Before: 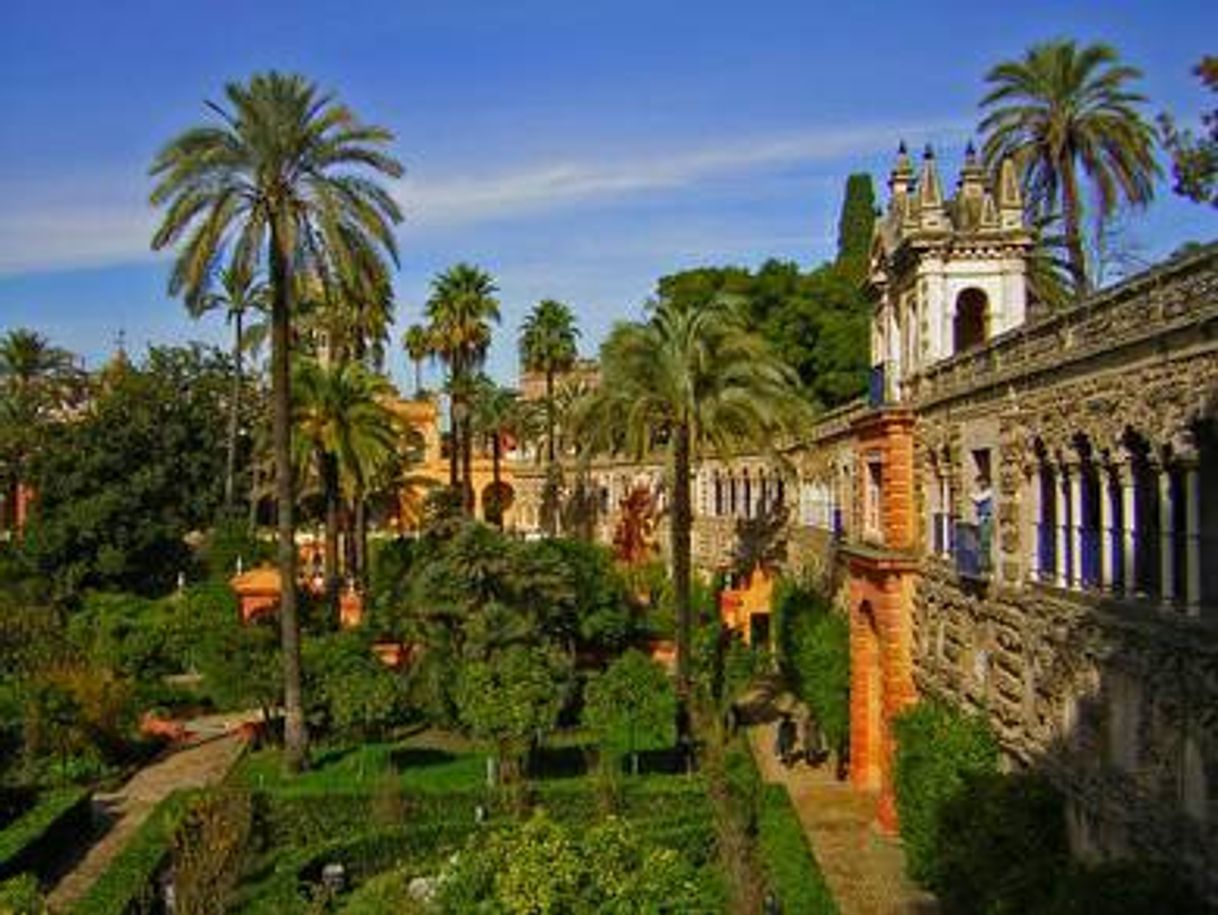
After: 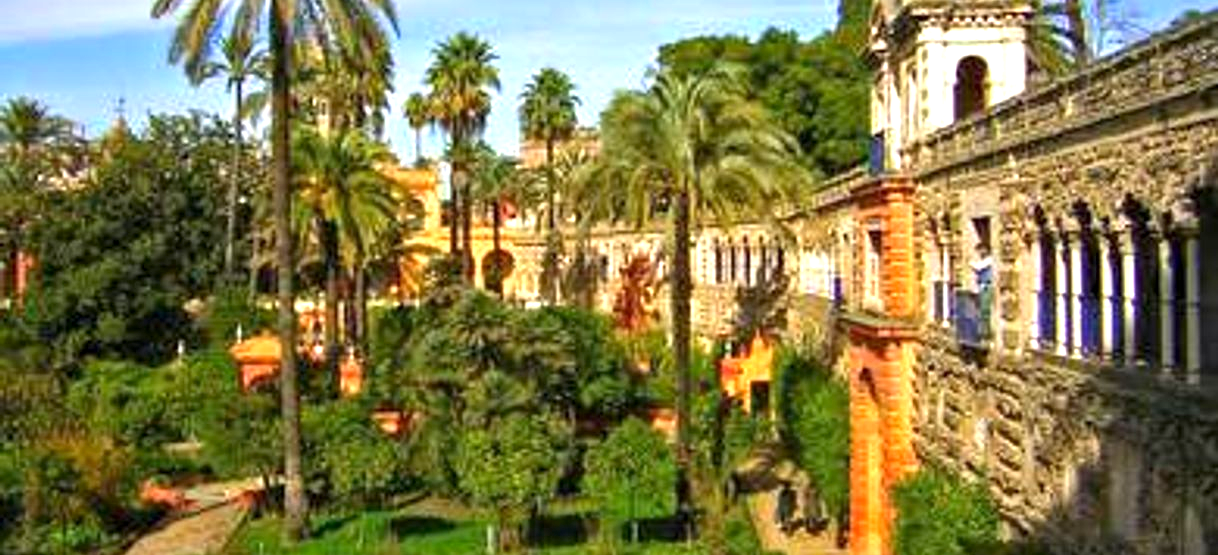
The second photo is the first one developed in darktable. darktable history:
crop and rotate: top 25.357%, bottom 13.942%
exposure: black level correction 0.001, exposure 1.129 EV, compensate exposure bias true, compensate highlight preservation false
